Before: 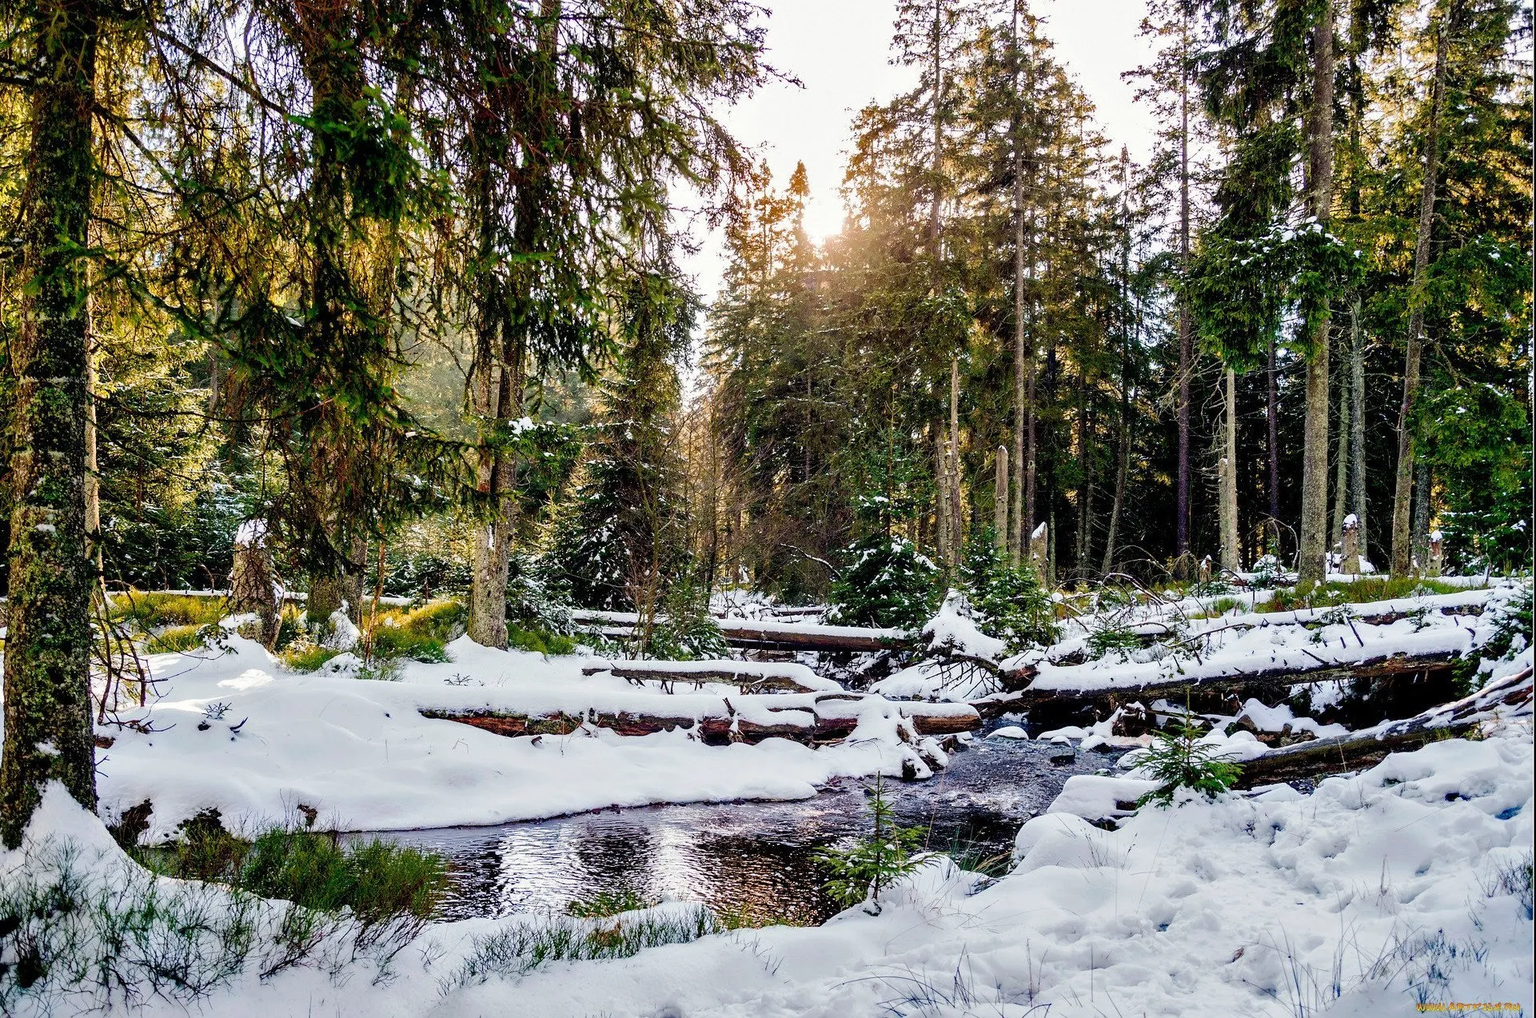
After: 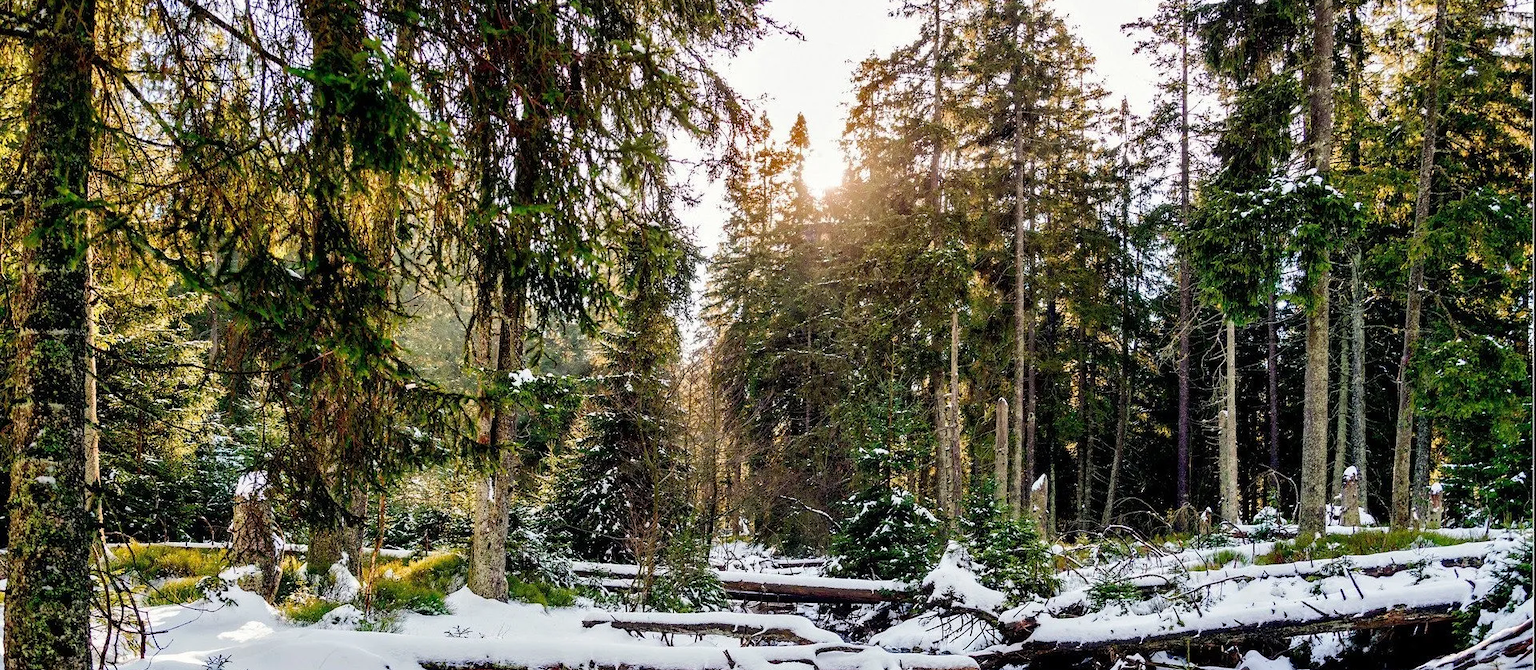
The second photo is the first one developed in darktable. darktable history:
crop and rotate: top 4.74%, bottom 29.427%
